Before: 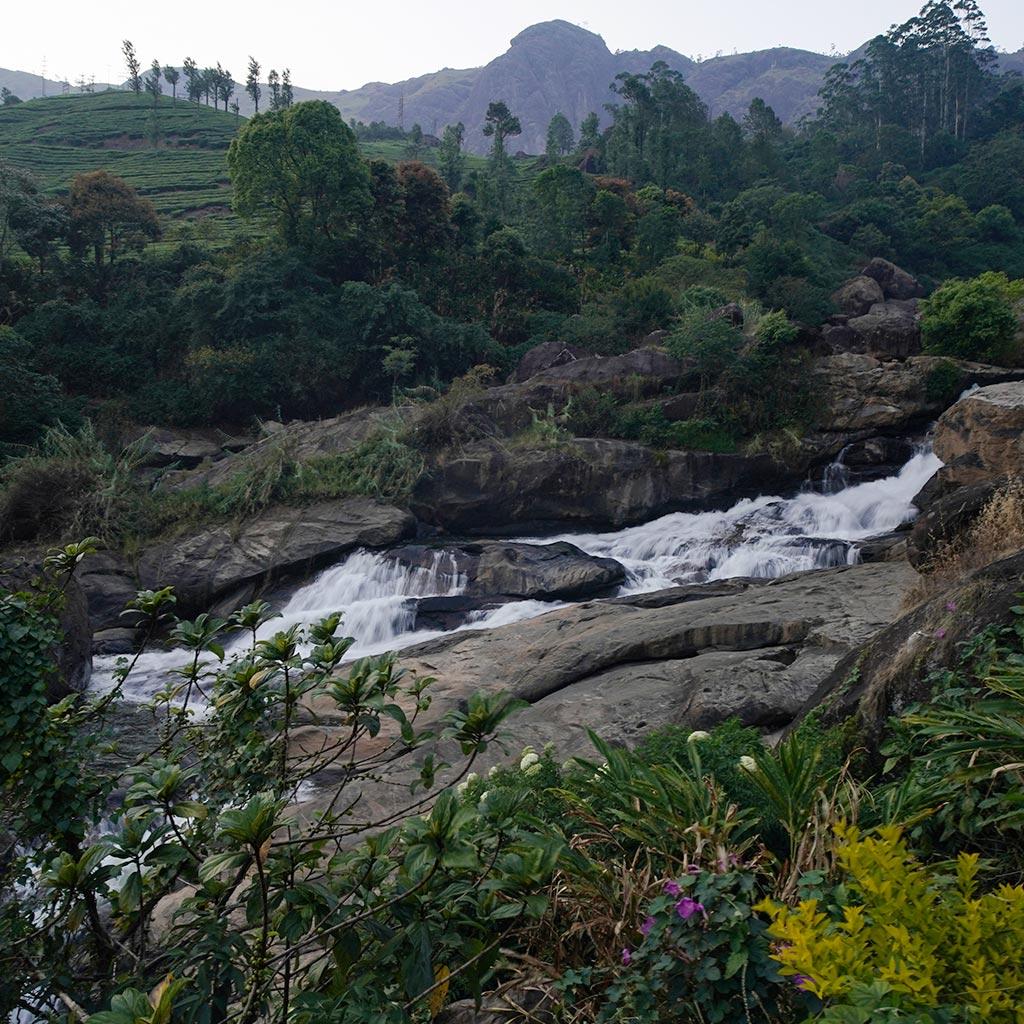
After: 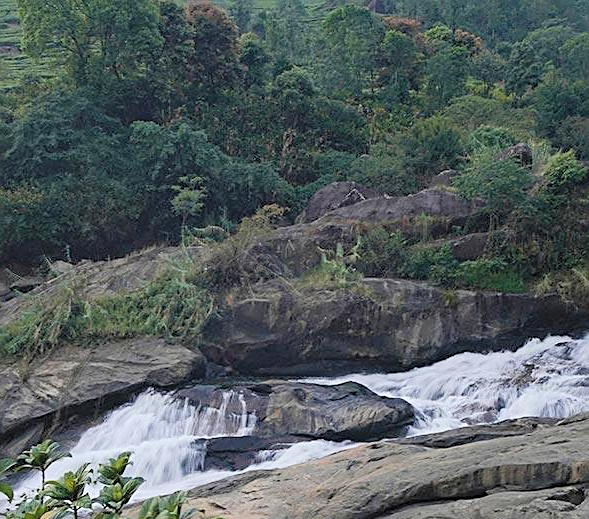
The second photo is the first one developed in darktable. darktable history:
crop: left 20.699%, top 15.633%, right 21.724%, bottom 33.65%
contrast brightness saturation: contrast 0.103, brightness 0.301, saturation 0.137
sharpen: on, module defaults
color balance rgb: perceptual saturation grading › global saturation 0.369%, global vibrance 20%
